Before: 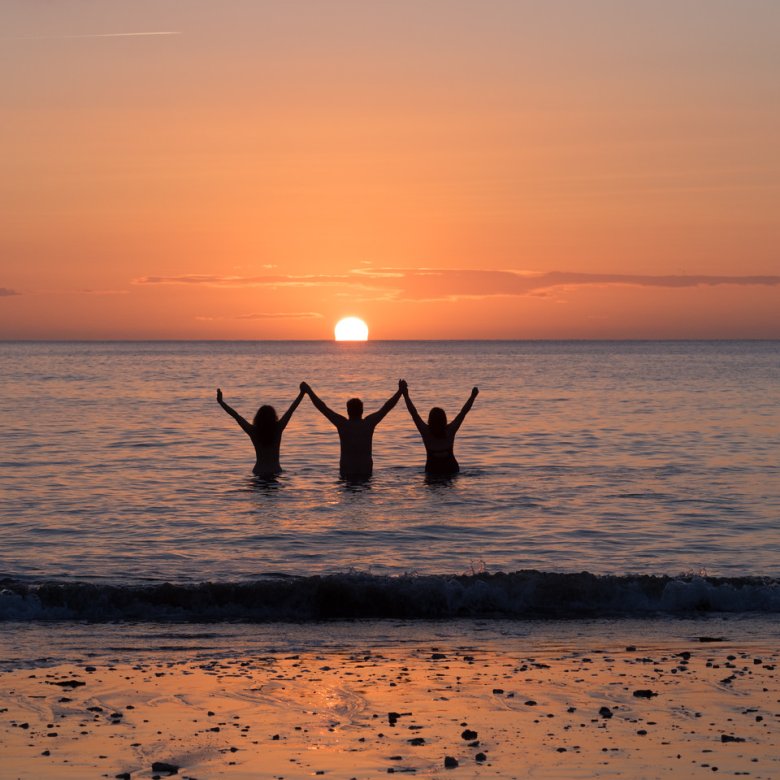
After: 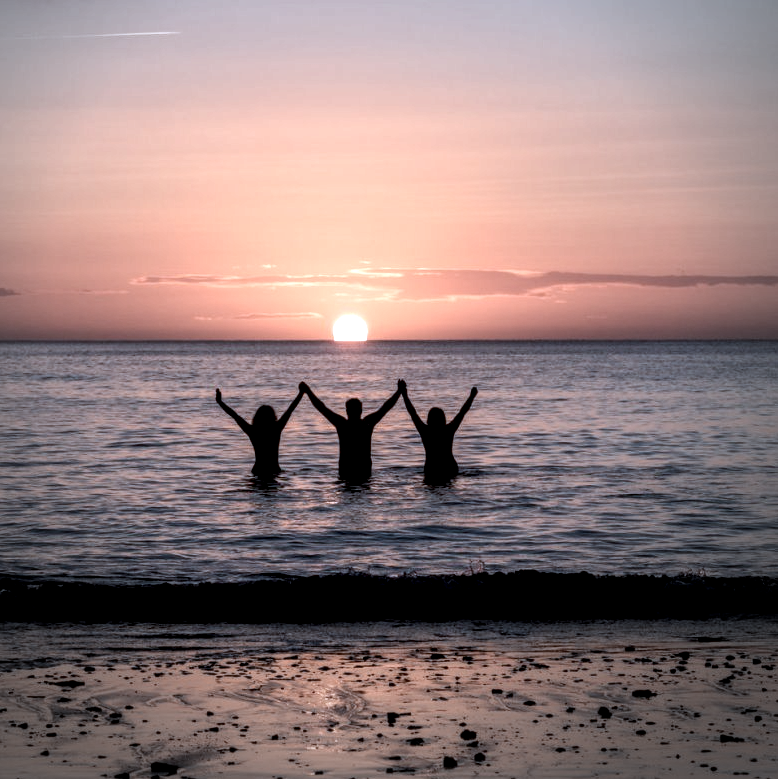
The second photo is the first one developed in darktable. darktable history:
vignetting: fall-off radius 61.23%, brightness -0.575, center (-0.064, -0.309), unbound false
exposure: compensate highlight preservation false
contrast brightness saturation: contrast 0.062, brightness -0.005, saturation -0.225
tone equalizer: -8 EV -0.443 EV, -7 EV -0.41 EV, -6 EV -0.343 EV, -5 EV -0.224 EV, -3 EV 0.24 EV, -2 EV 0.308 EV, -1 EV 0.381 EV, +0 EV 0.405 EV
local contrast: highlights 21%, shadows 71%, detail 170%
color correction: highlights a* -8.99, highlights b* -23.92
crop: left 0.192%
